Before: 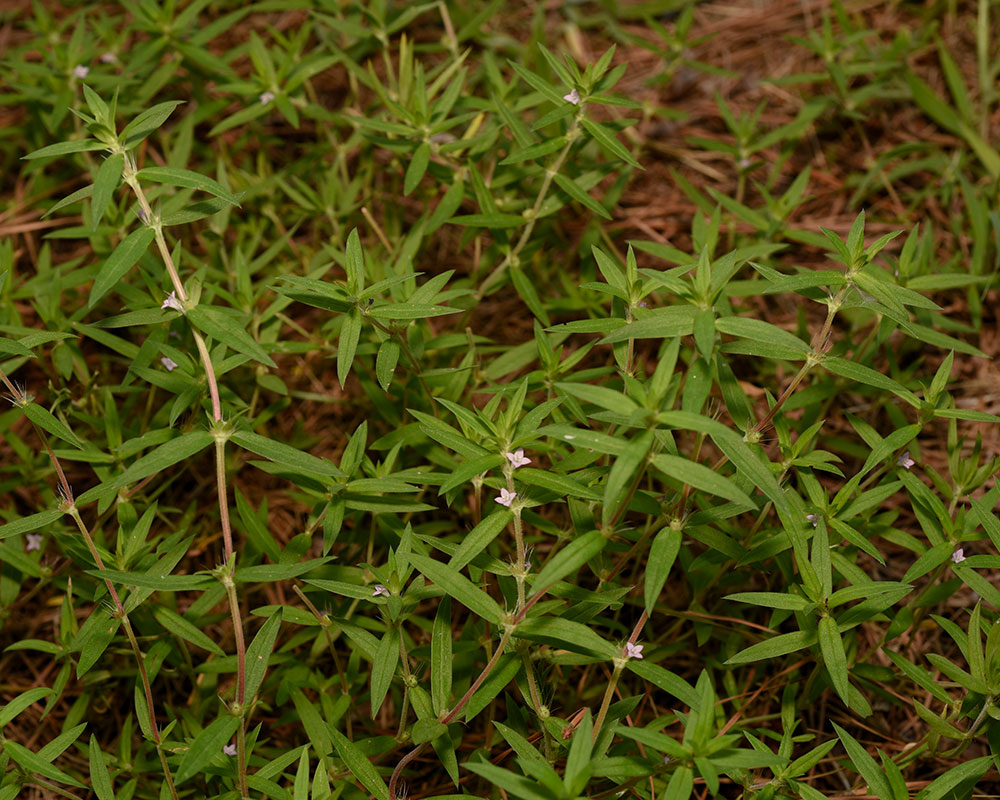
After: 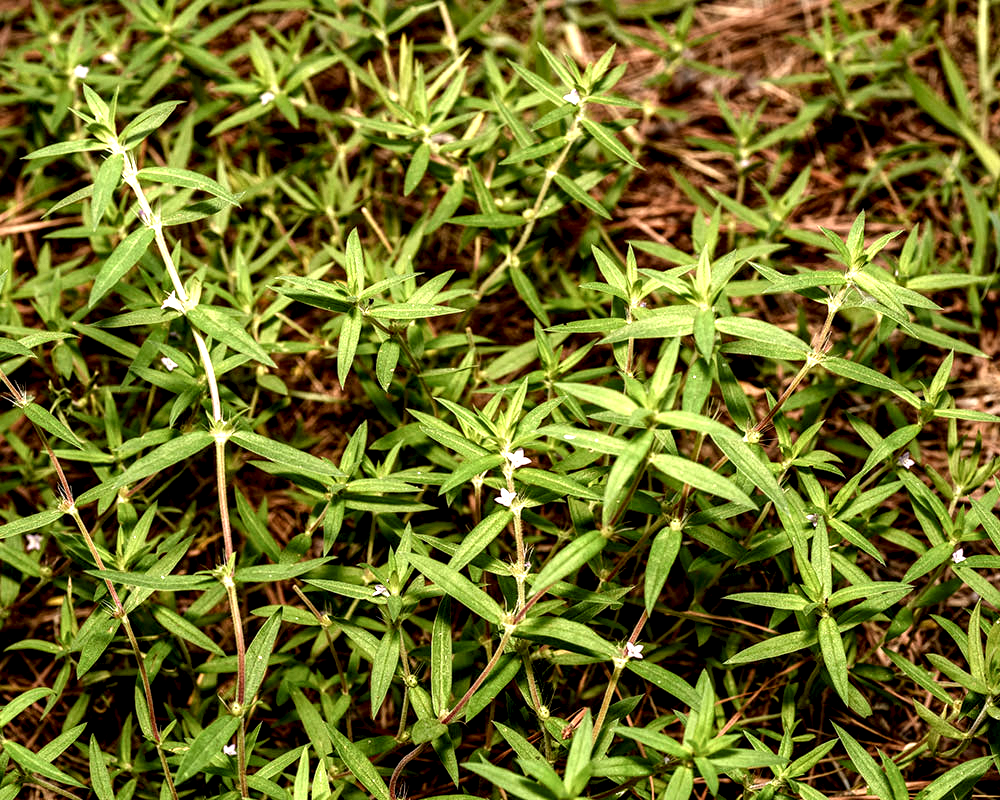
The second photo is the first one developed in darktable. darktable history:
tone equalizer: on, module defaults
local contrast: shadows 185%, detail 225%
exposure: exposure 1.061 EV, compensate highlight preservation false
